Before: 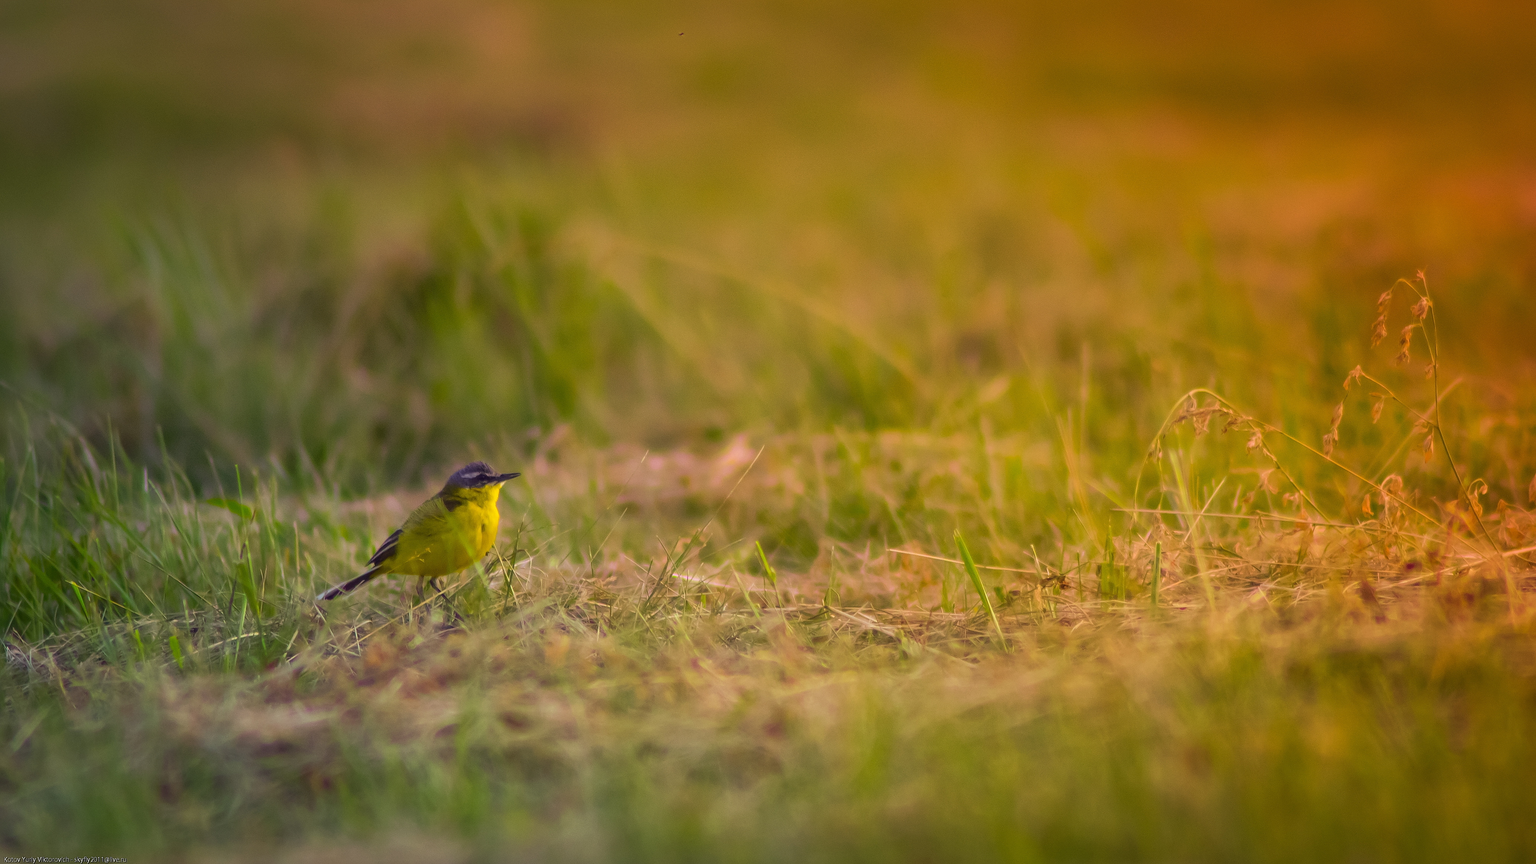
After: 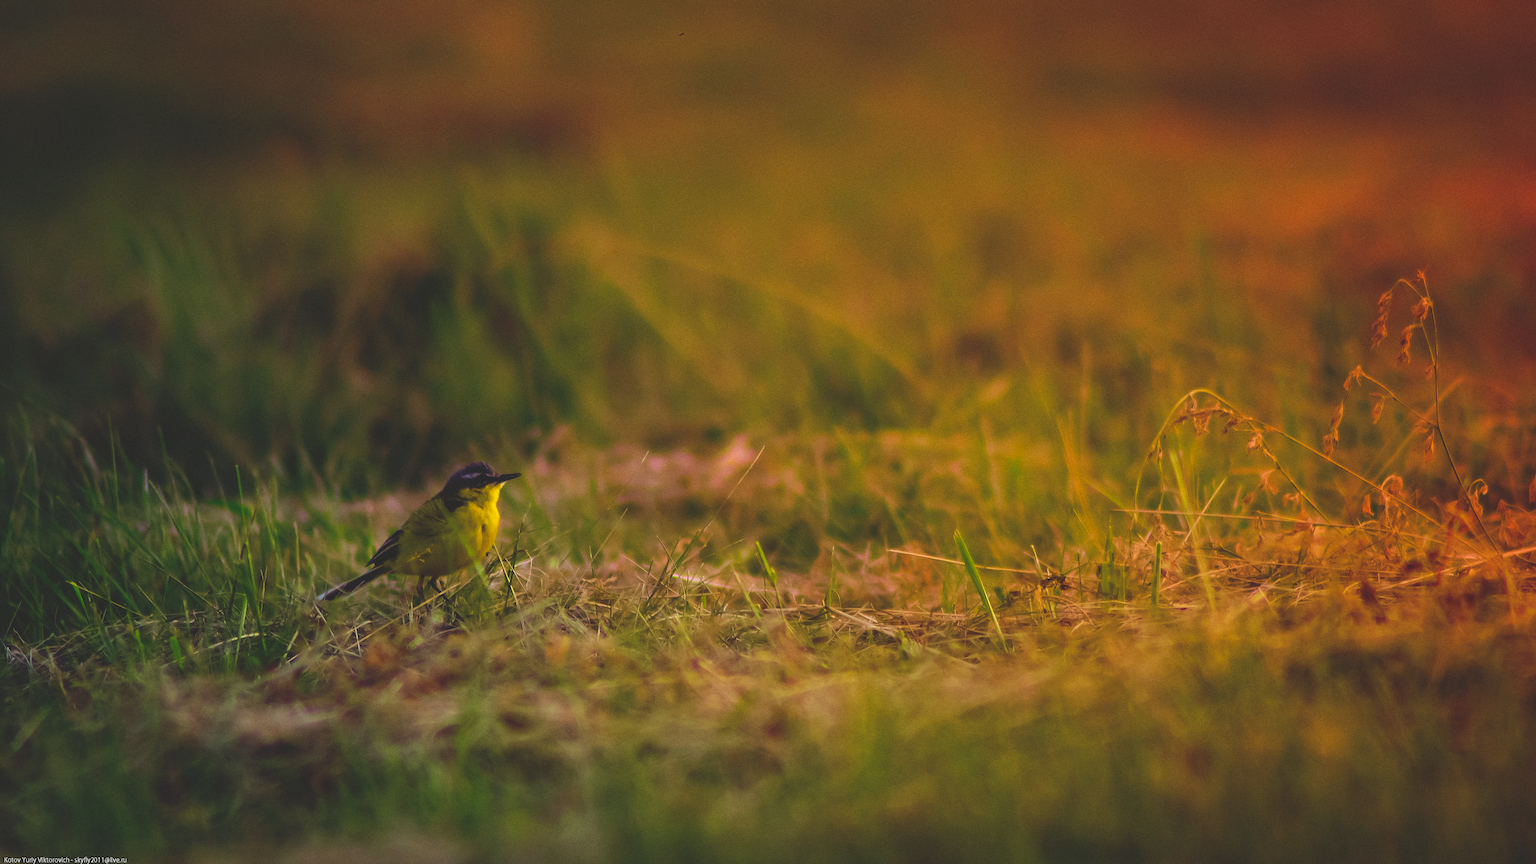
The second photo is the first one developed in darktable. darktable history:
white balance: red 0.988, blue 1.017
grain: coarseness 0.09 ISO
base curve: curves: ch0 [(0, 0.02) (0.083, 0.036) (1, 1)], preserve colors none
